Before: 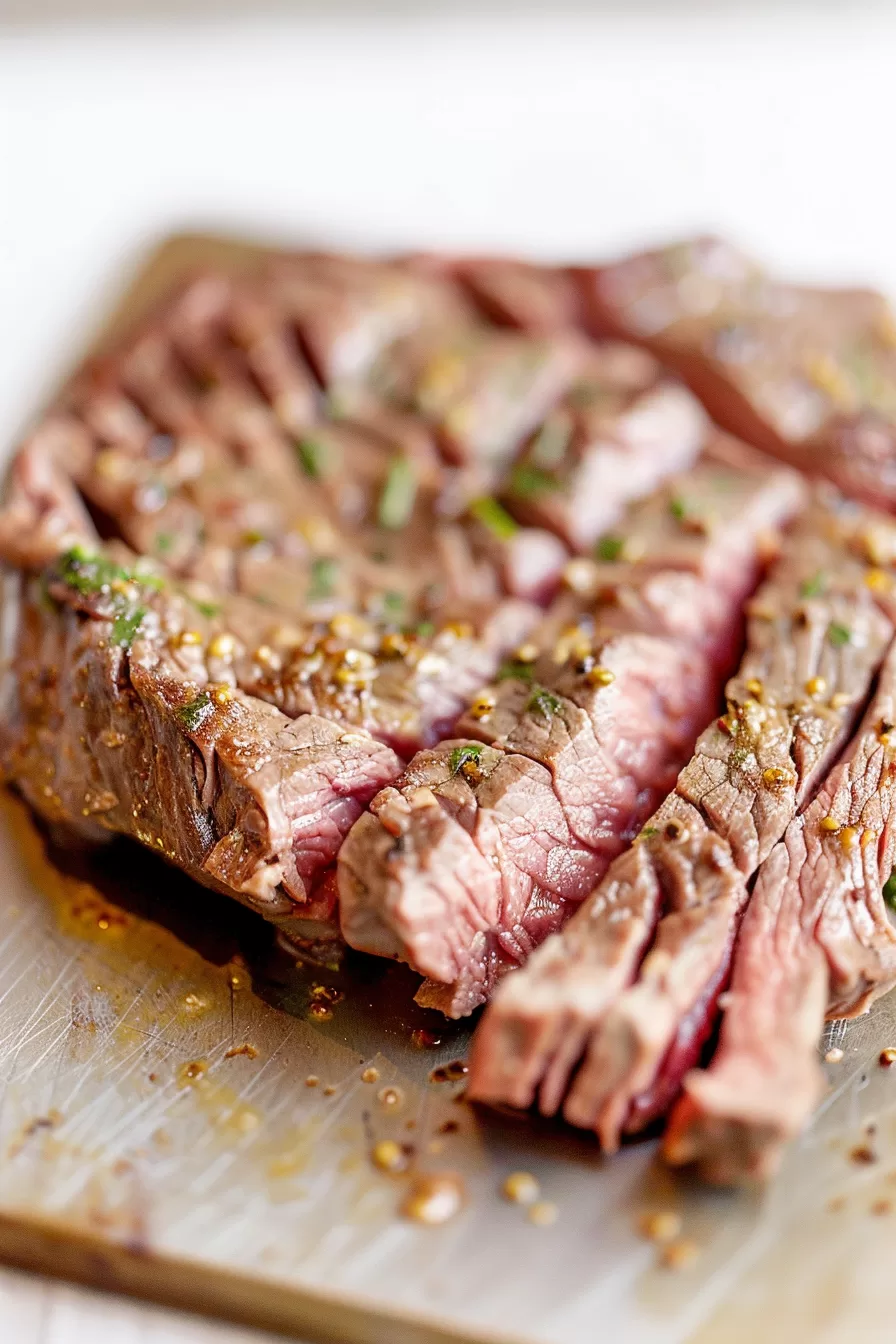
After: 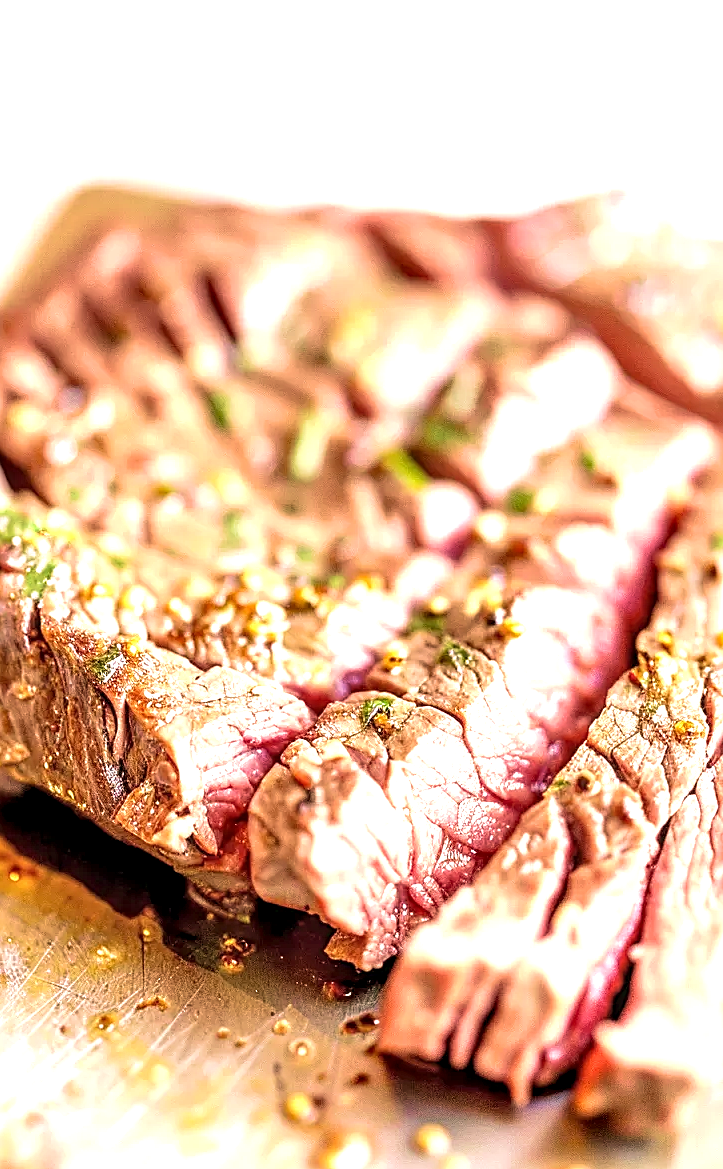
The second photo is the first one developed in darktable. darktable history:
contrast brightness saturation: brightness 0.13
crop: left 9.996%, top 3.616%, right 9.286%, bottom 9.383%
exposure: black level correction 0, exposure 1.001 EV, compensate highlight preservation false
local contrast: detail 153%
color correction: highlights a* 3.68, highlights b* 5.1
velvia: strength 40.65%
sharpen: on, module defaults
